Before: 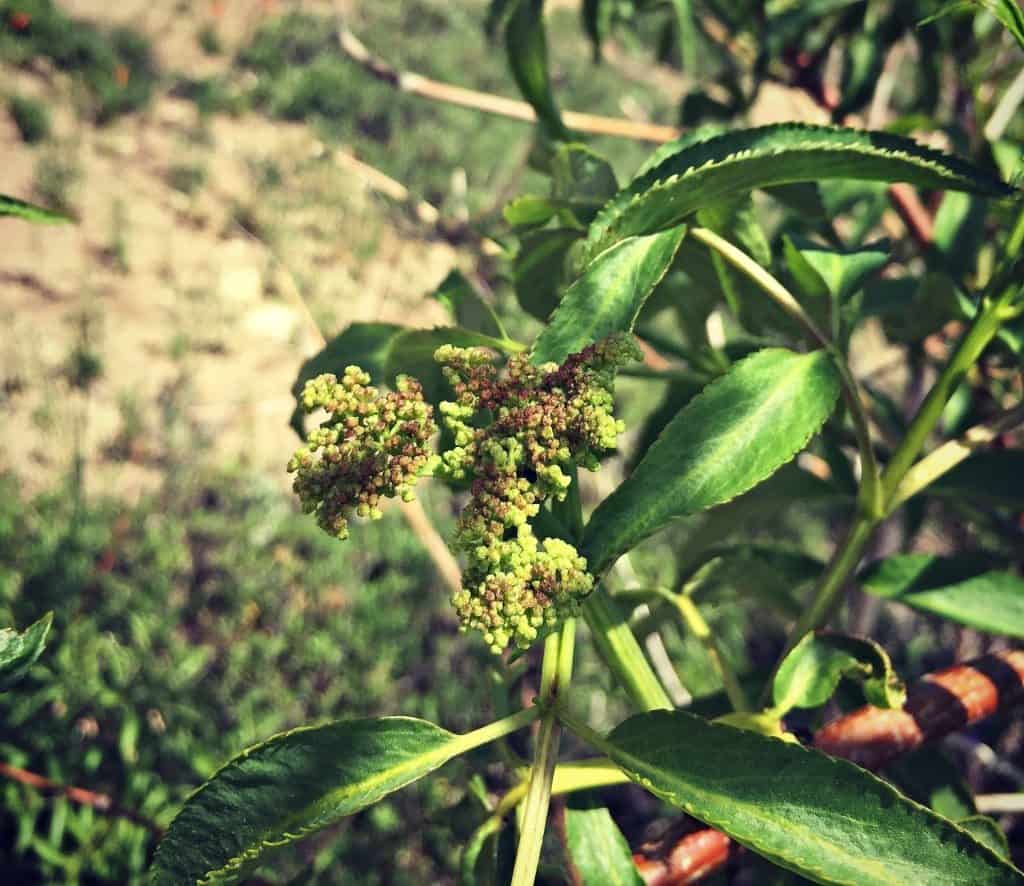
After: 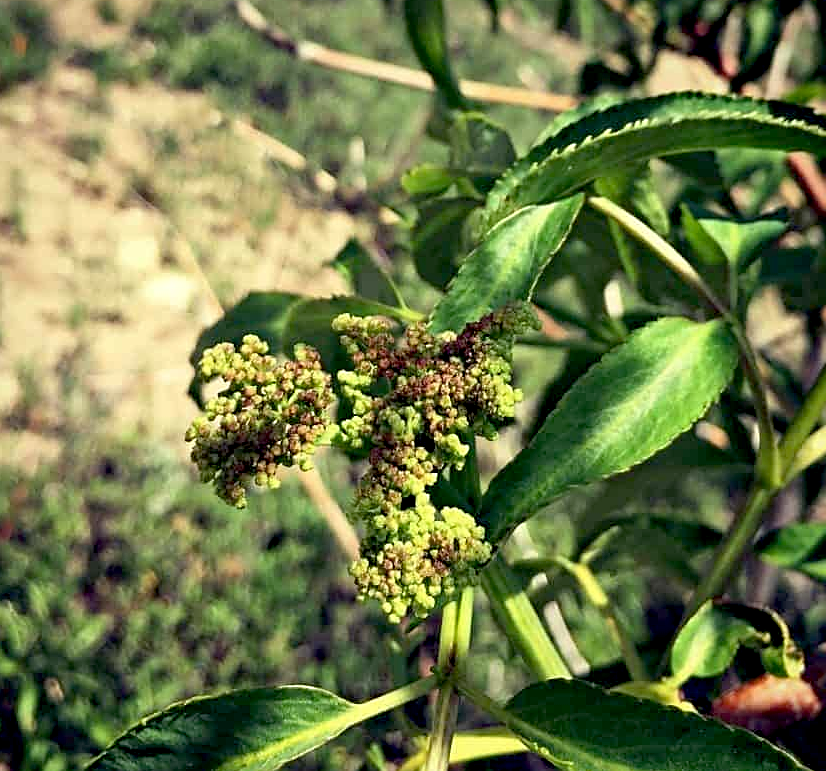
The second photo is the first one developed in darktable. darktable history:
exposure: black level correction 0.017, exposure -0.005 EV, compensate exposure bias true, compensate highlight preservation false
crop: left 10.009%, top 3.536%, right 9.273%, bottom 9.331%
sharpen: amount 0.489
